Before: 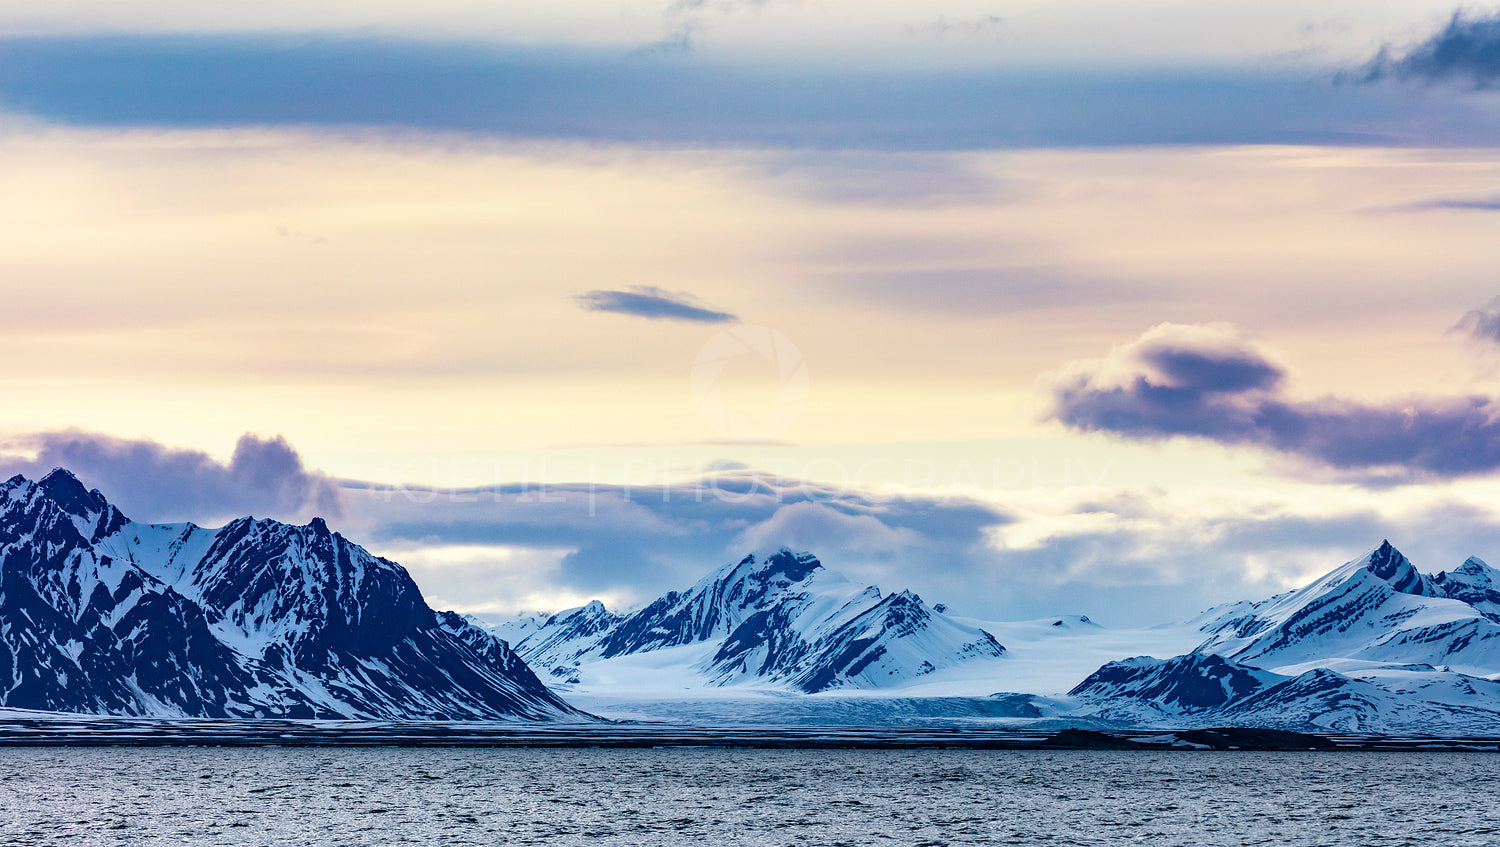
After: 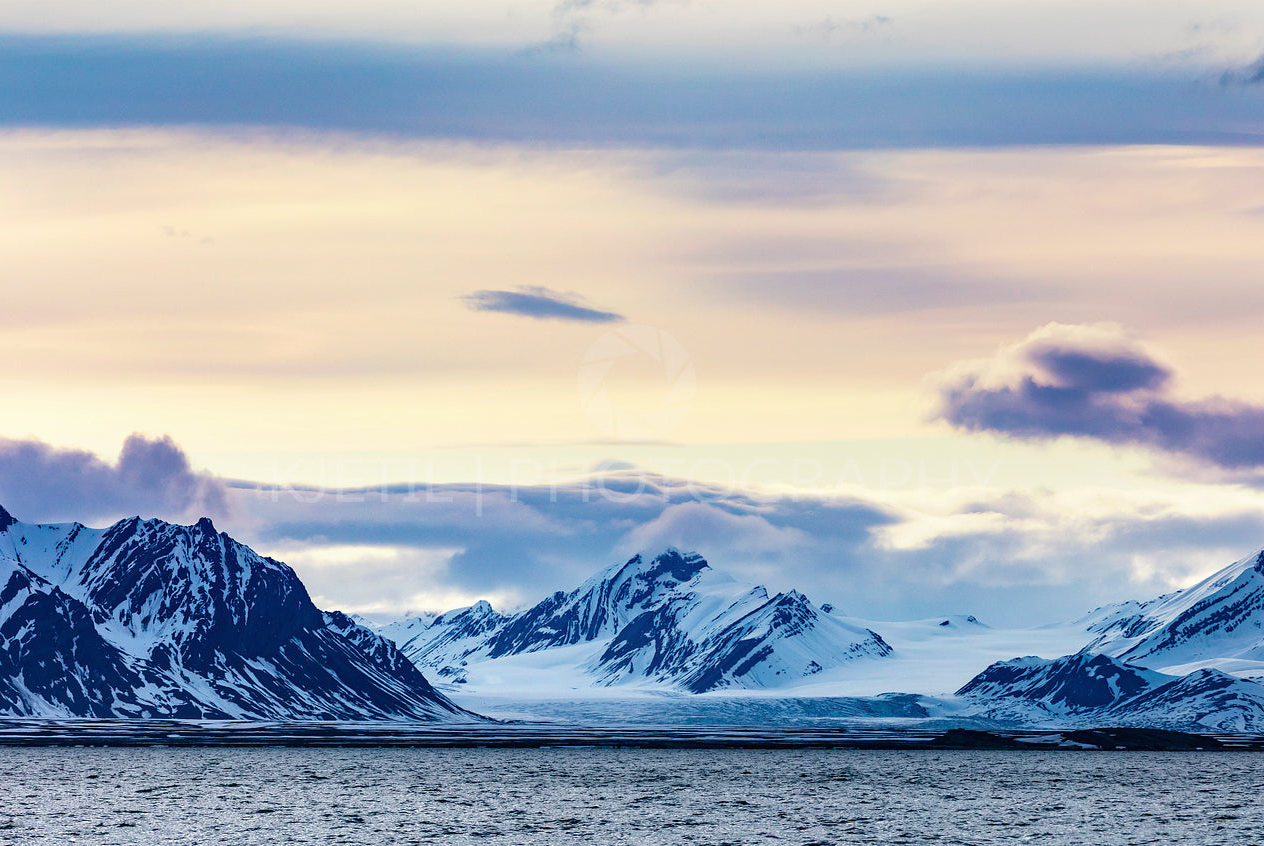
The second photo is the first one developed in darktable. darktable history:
crop: left 7.598%, right 7.873%
local contrast: mode bilateral grid, contrast 100, coarseness 100, detail 91%, midtone range 0.2
